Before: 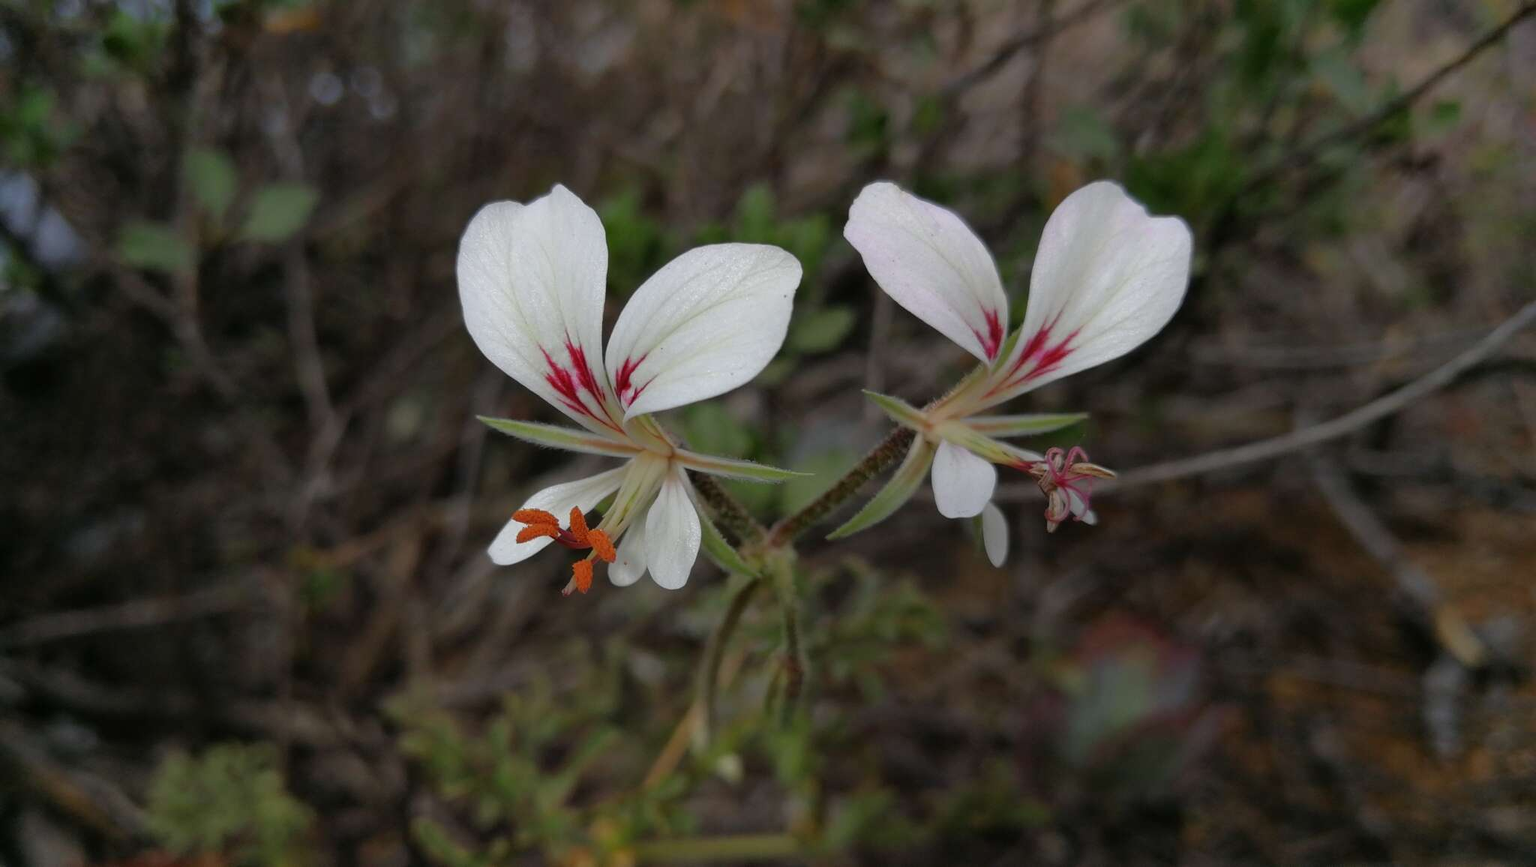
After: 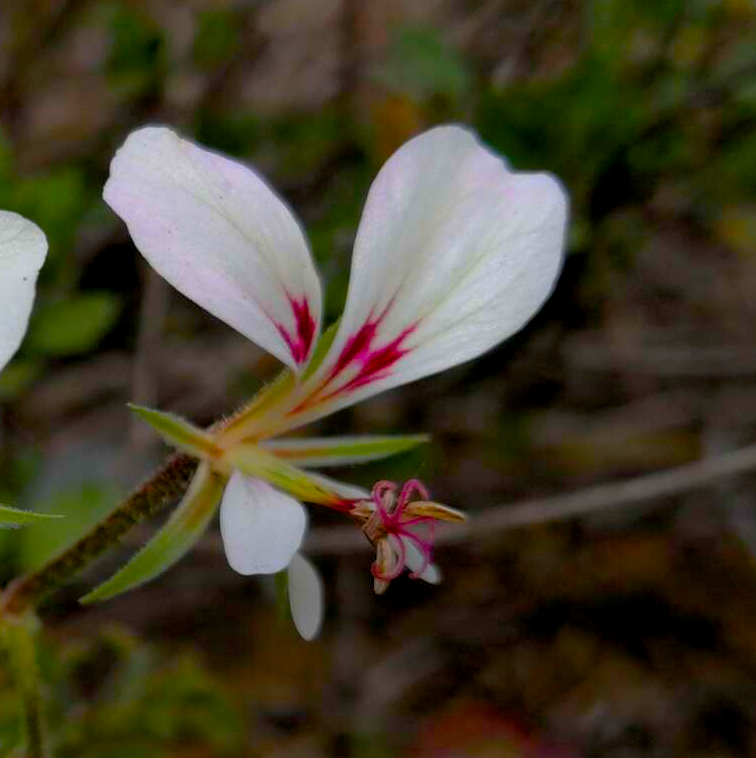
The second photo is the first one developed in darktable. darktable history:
color balance rgb: linear chroma grading › global chroma 25%, perceptual saturation grading › global saturation 50%
crop and rotate: left 49.936%, top 10.094%, right 13.136%, bottom 24.256%
exposure: black level correction 0.007, compensate highlight preservation false
